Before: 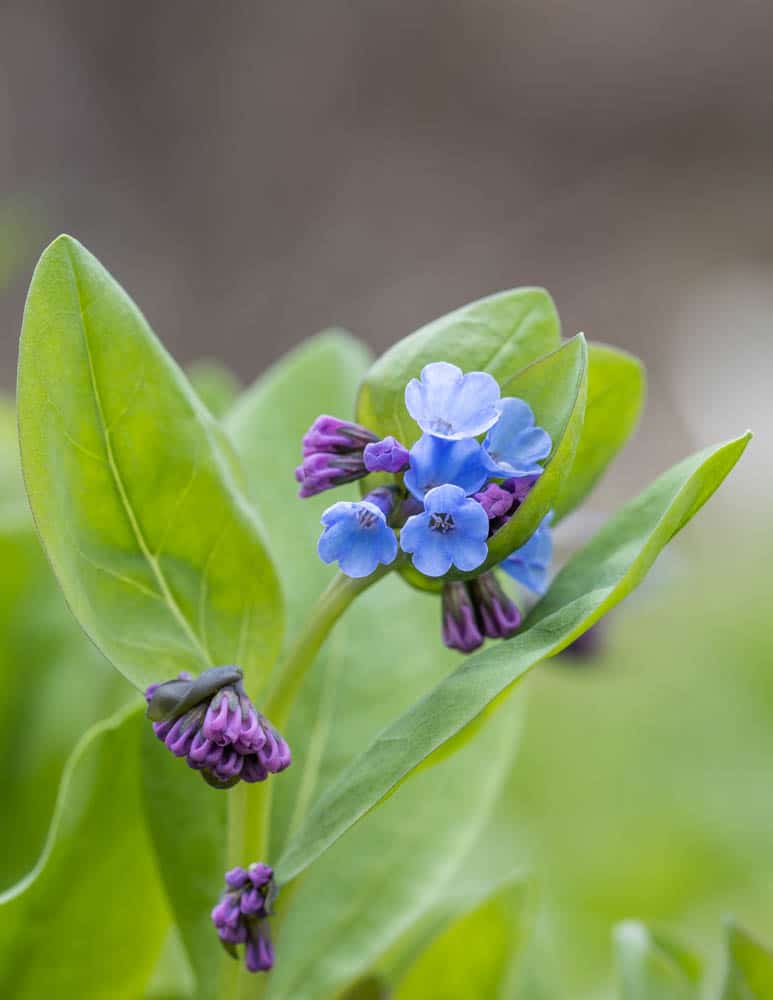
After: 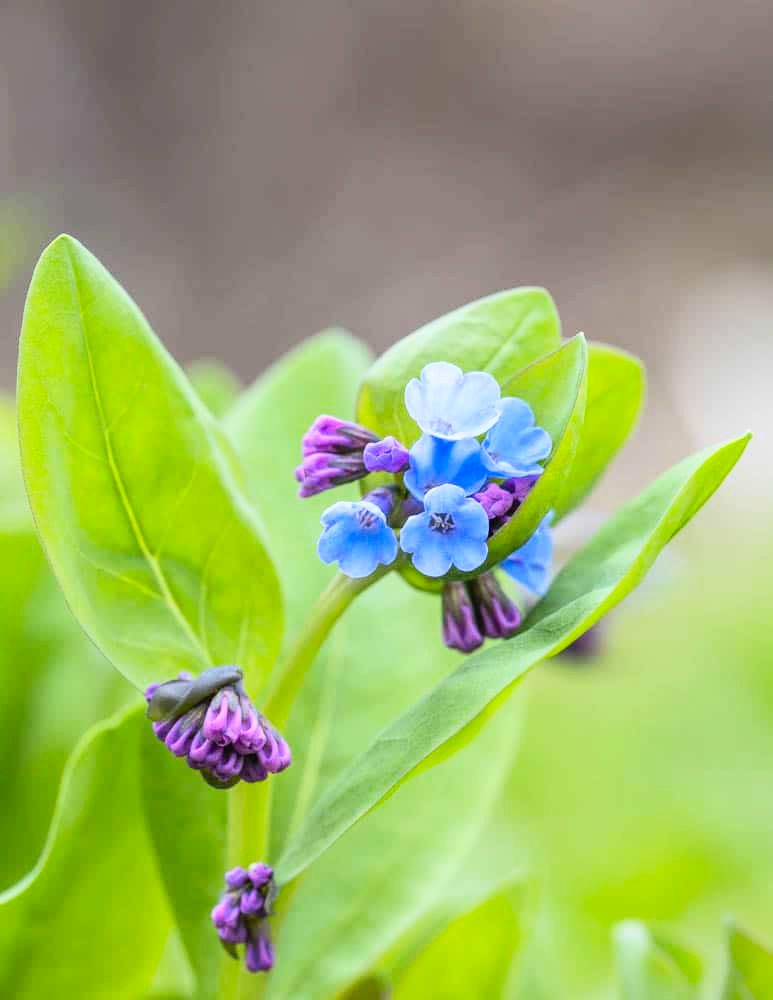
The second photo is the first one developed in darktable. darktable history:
contrast brightness saturation: contrast 0.241, brightness 0.269, saturation 0.382
